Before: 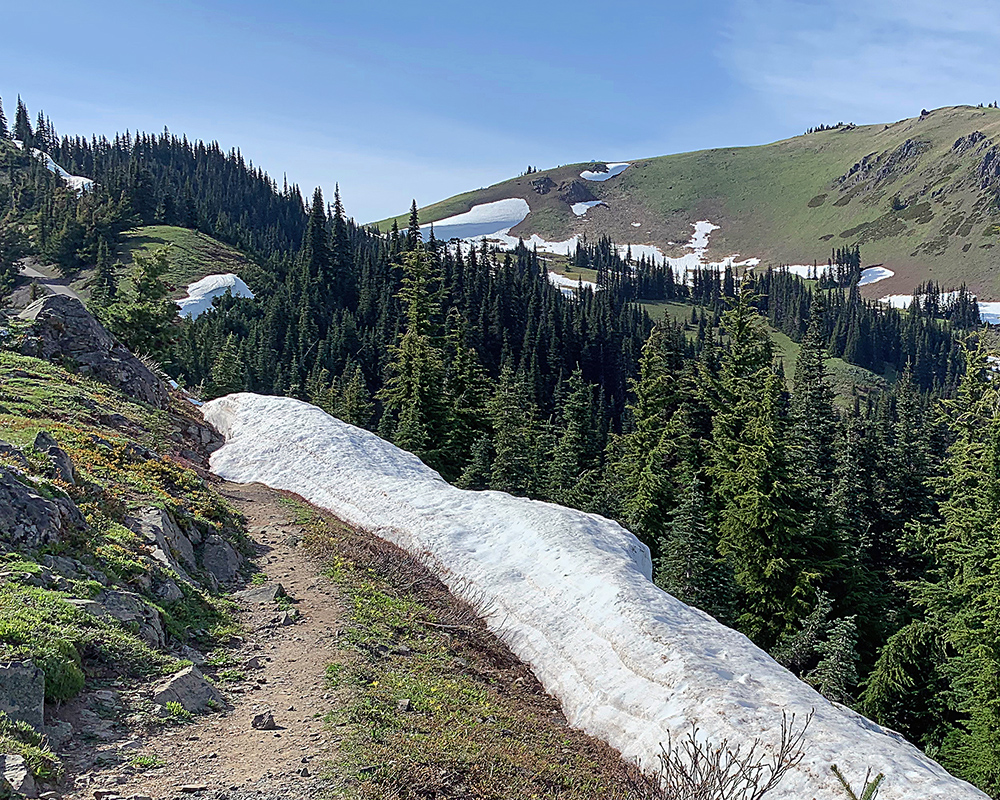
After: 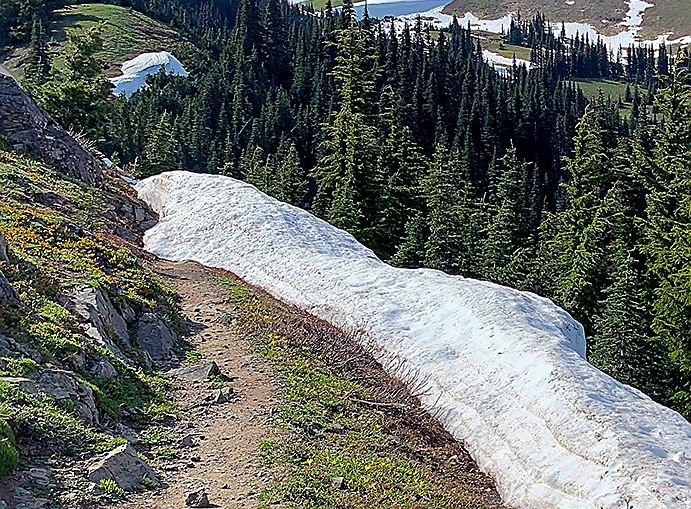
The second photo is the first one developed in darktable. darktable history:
crop: left 6.626%, top 27.8%, right 24.18%, bottom 8.559%
sharpen: radius 0.974, amount 0.616
color balance rgb: perceptual saturation grading › global saturation 30.548%
